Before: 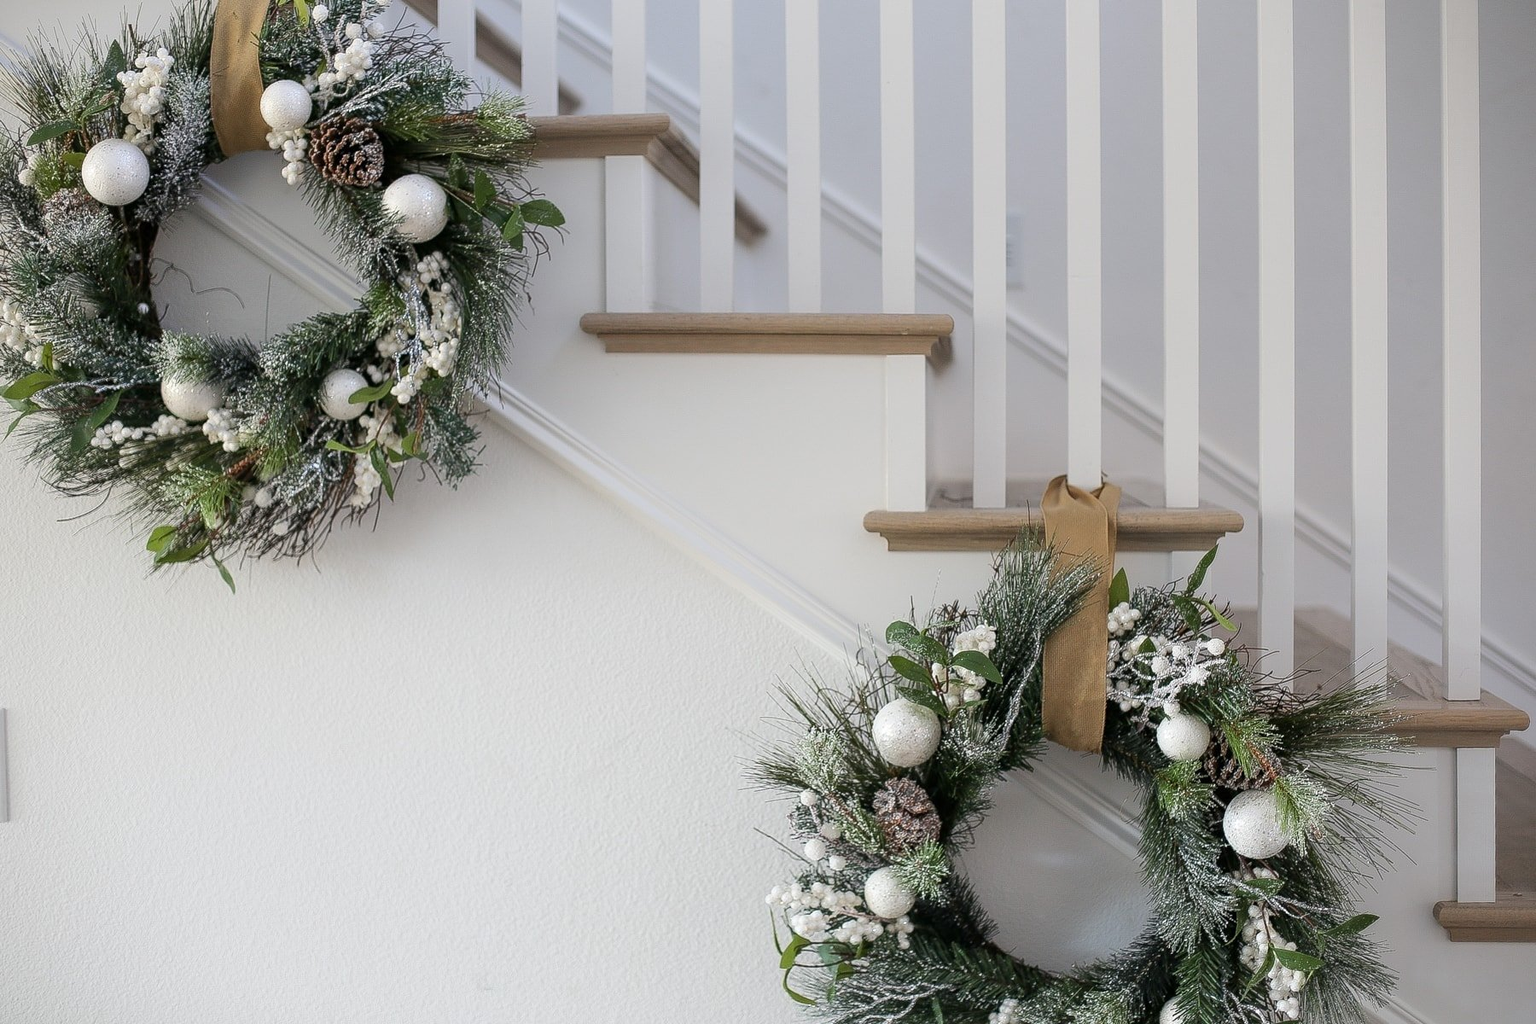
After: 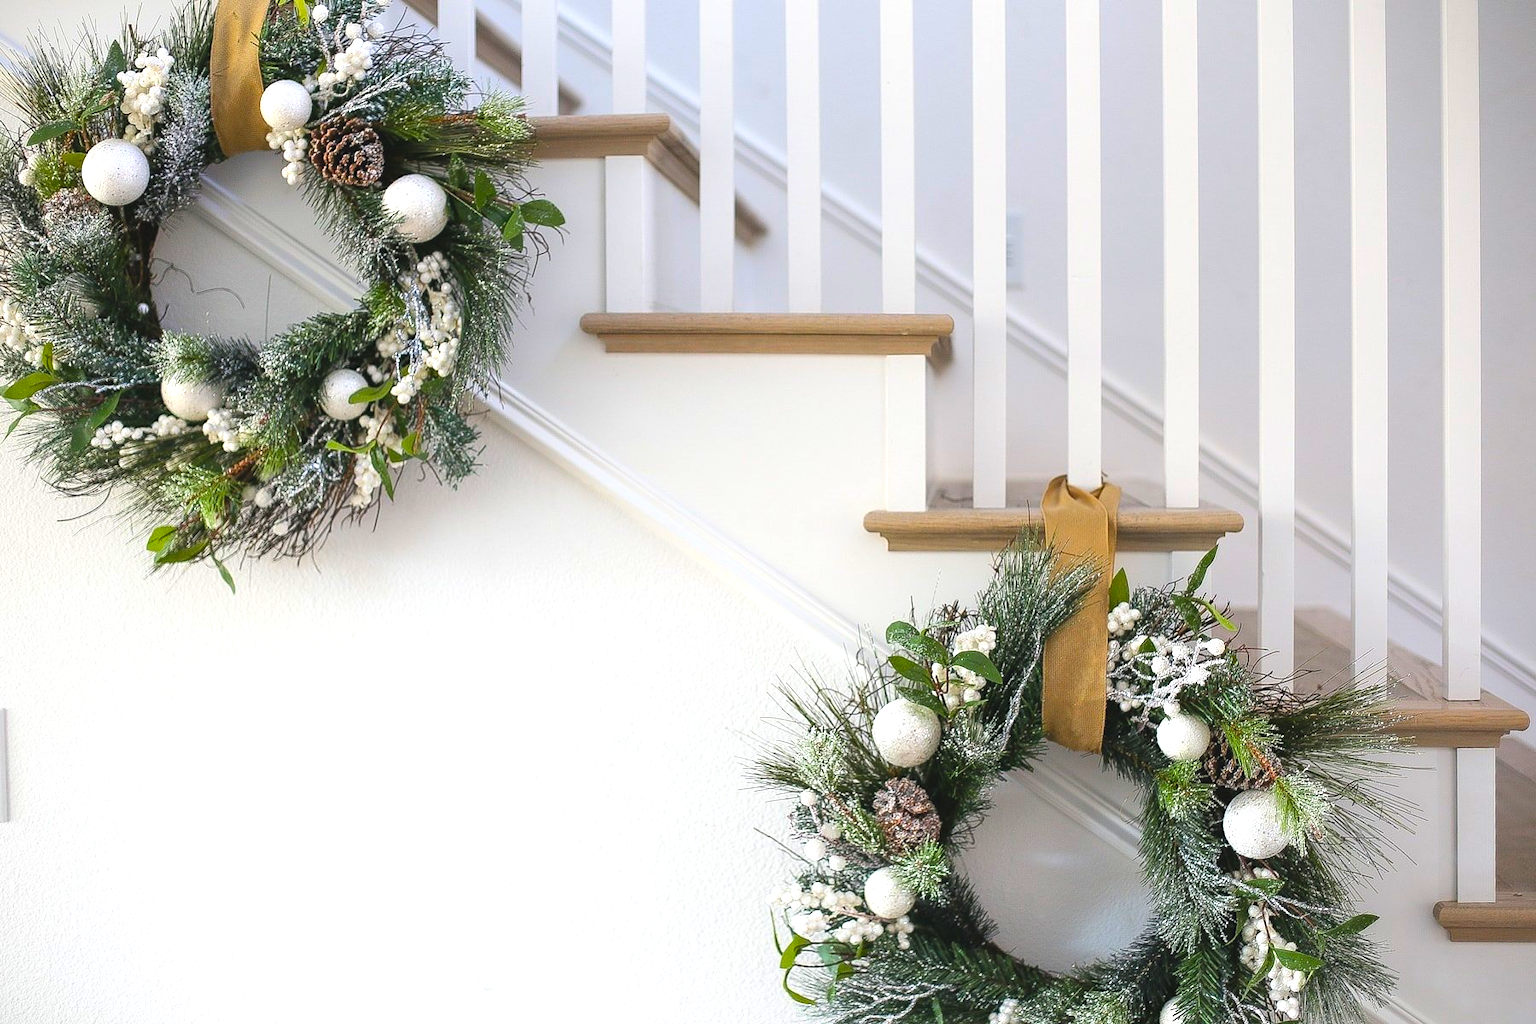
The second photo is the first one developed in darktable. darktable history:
exposure: black level correction -0.005, exposure 0.622 EV, compensate highlight preservation false
color balance rgb: linear chroma grading › global chroma 15%, perceptual saturation grading › global saturation 30%
